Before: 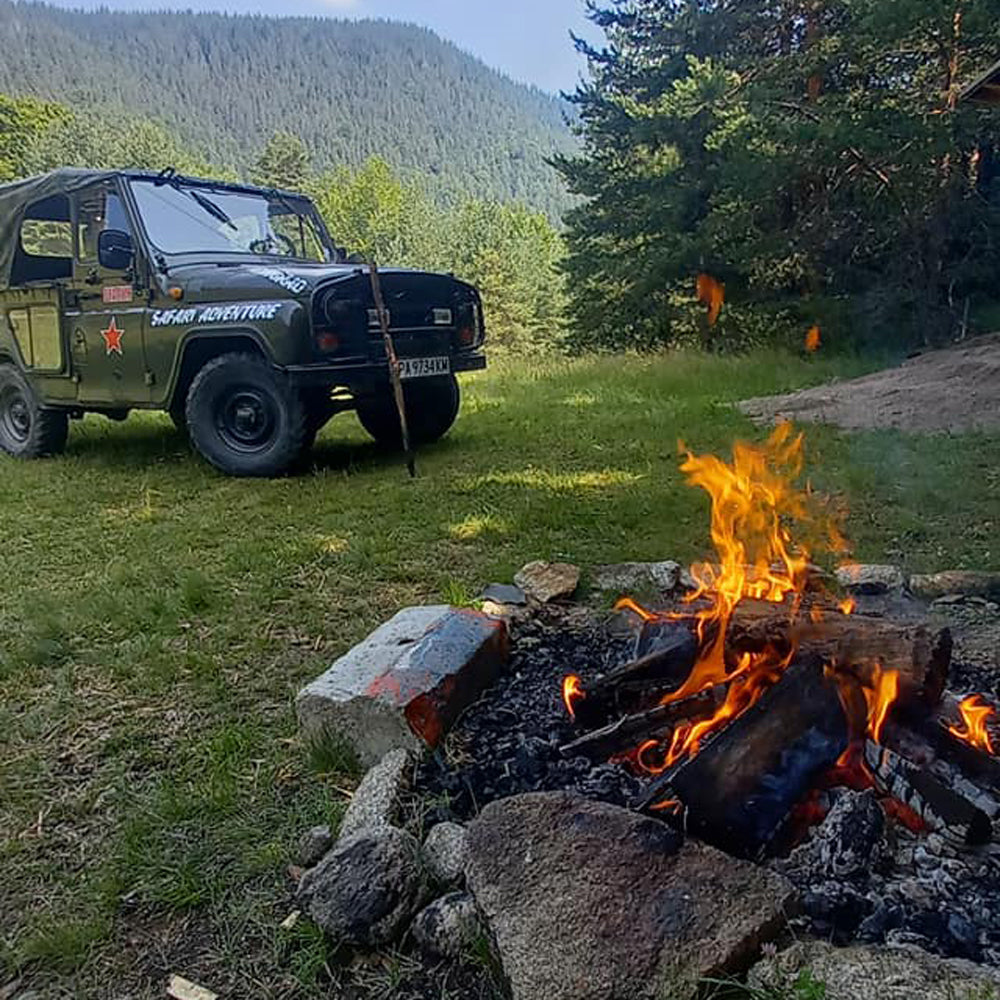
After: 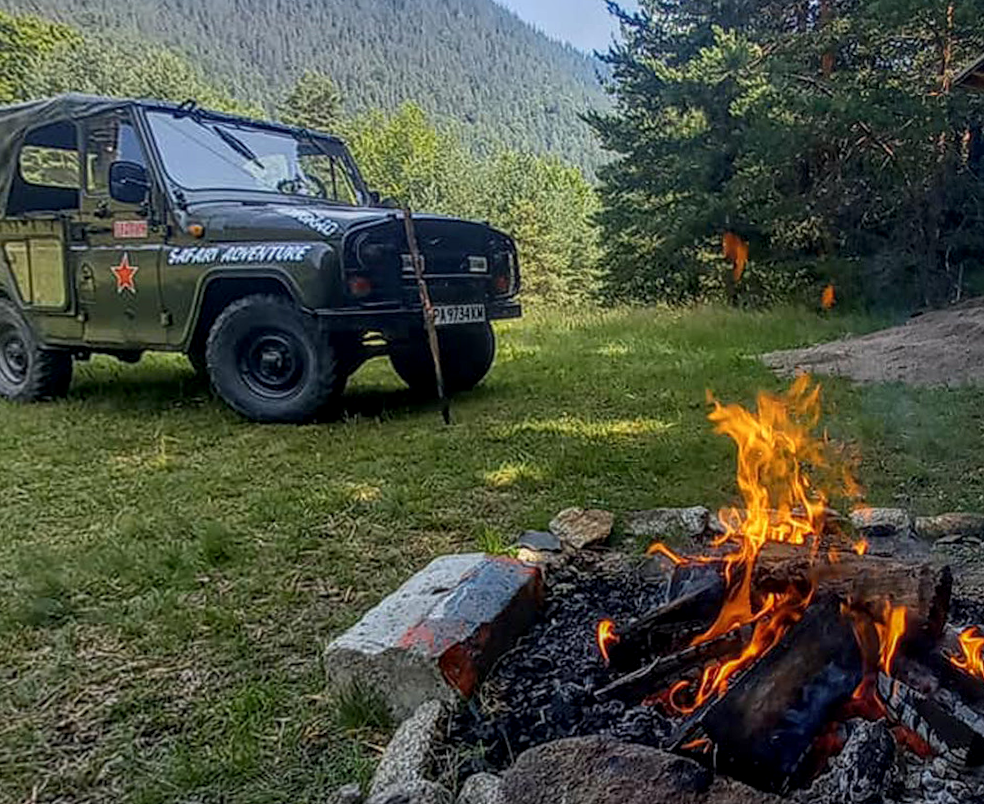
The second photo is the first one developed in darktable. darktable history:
crop and rotate: top 0%, bottom 11.49%
rotate and perspective: rotation -0.013°, lens shift (vertical) -0.027, lens shift (horizontal) 0.178, crop left 0.016, crop right 0.989, crop top 0.082, crop bottom 0.918
local contrast: highlights 0%, shadows 0%, detail 133%
